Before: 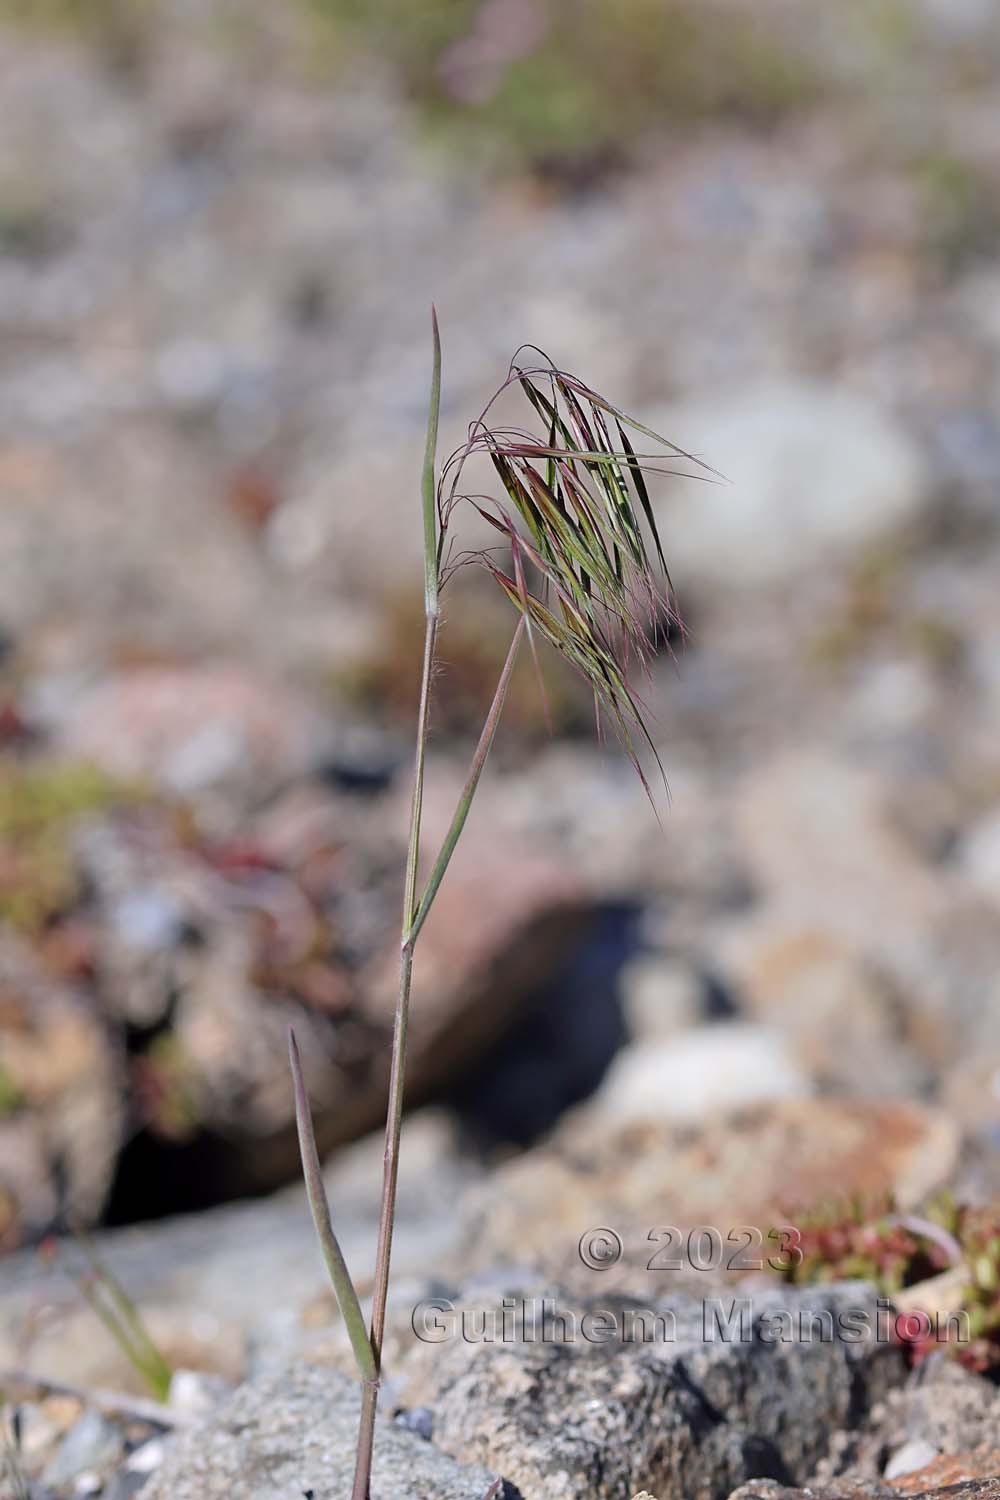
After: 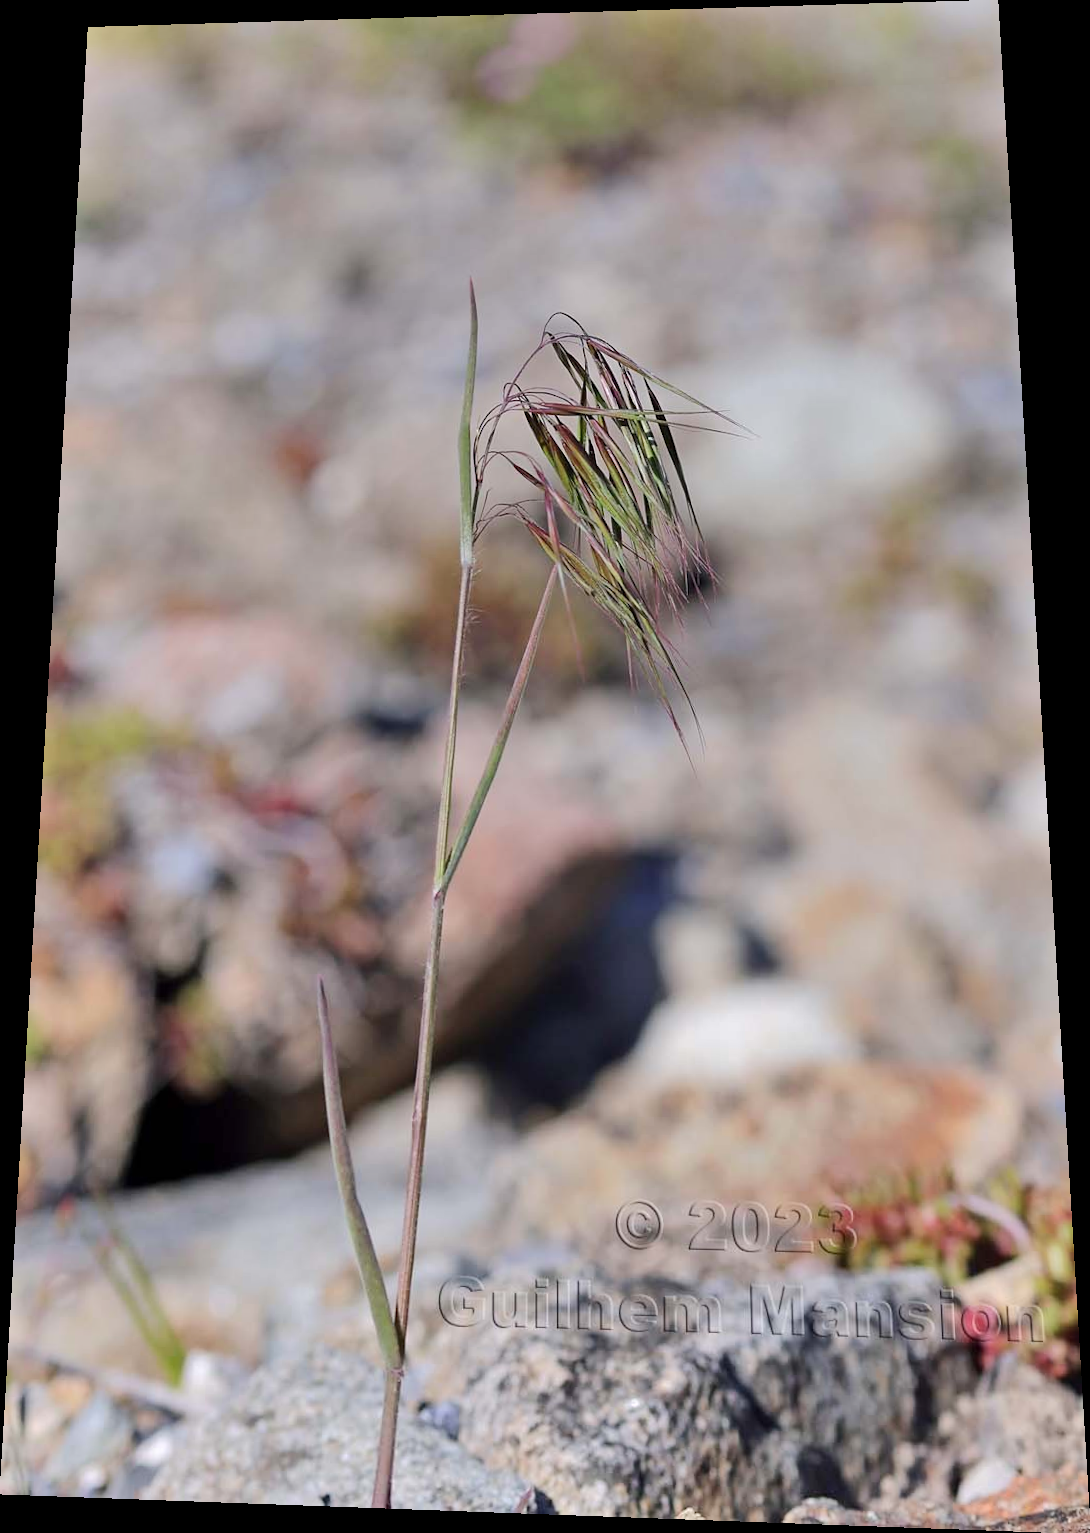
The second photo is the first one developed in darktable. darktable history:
rotate and perspective: rotation 0.128°, lens shift (vertical) -0.181, lens shift (horizontal) -0.044, shear 0.001, automatic cropping off
shadows and highlights: highlights color adjustment 0%, low approximation 0.01, soften with gaussian
base curve: curves: ch0 [(0, 0) (0.262, 0.32) (0.722, 0.705) (1, 1)]
